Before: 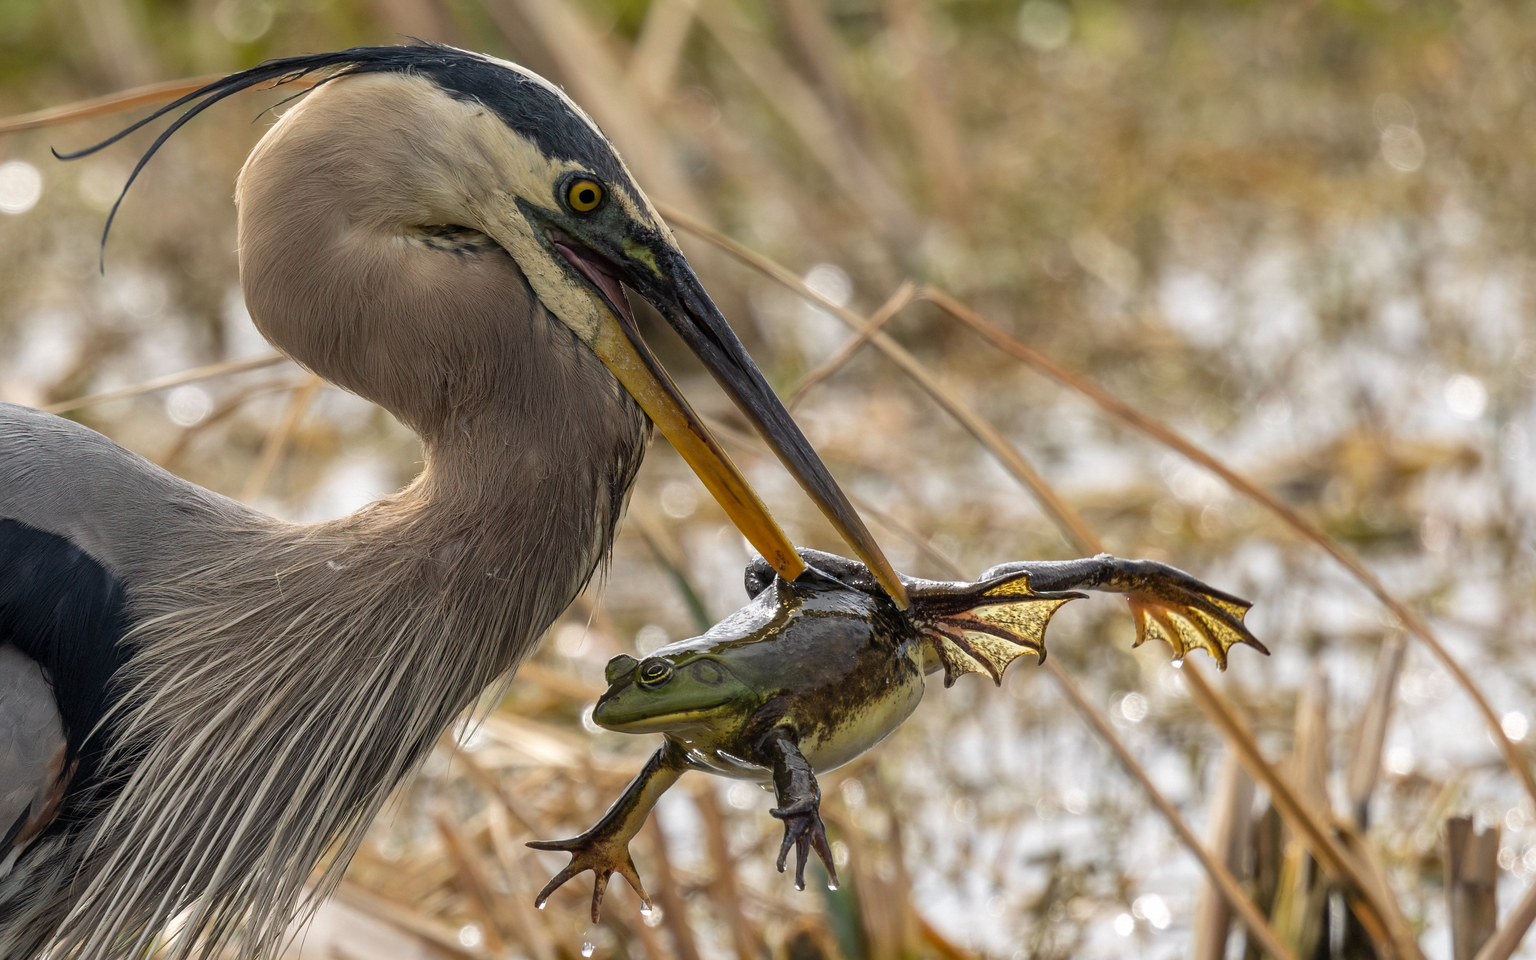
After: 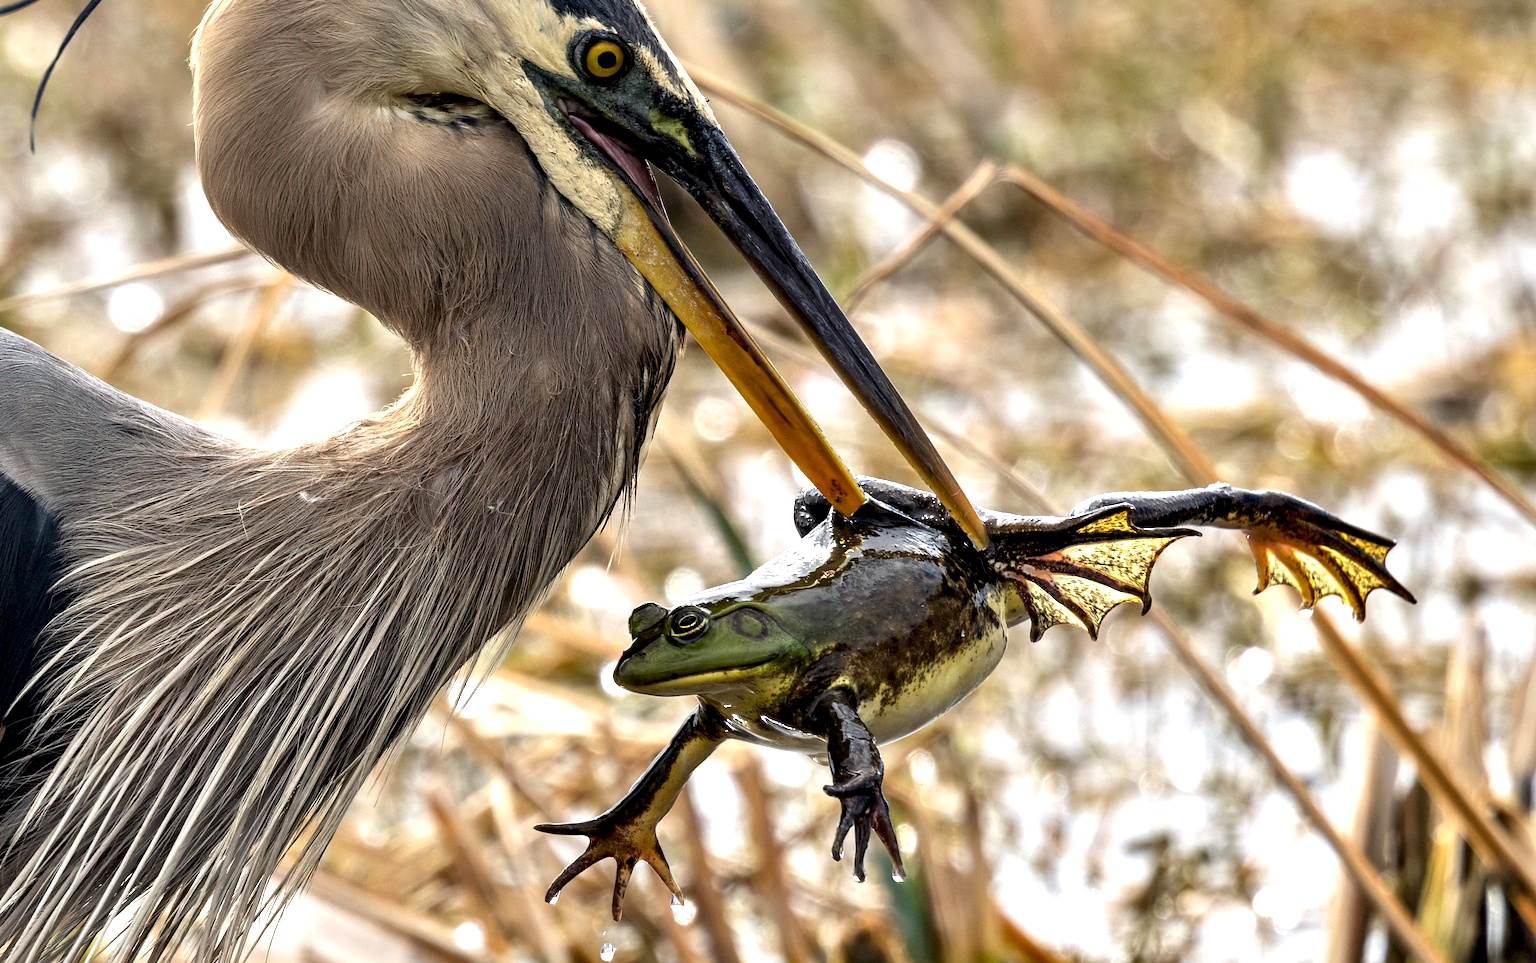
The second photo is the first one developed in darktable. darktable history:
exposure: black level correction 0, exposure 0.498 EV, compensate exposure bias true, compensate highlight preservation false
crop and rotate: left 4.884%, top 15.262%, right 10.702%
contrast equalizer: octaves 7, y [[0.6 ×6], [0.55 ×6], [0 ×6], [0 ×6], [0 ×6]]
